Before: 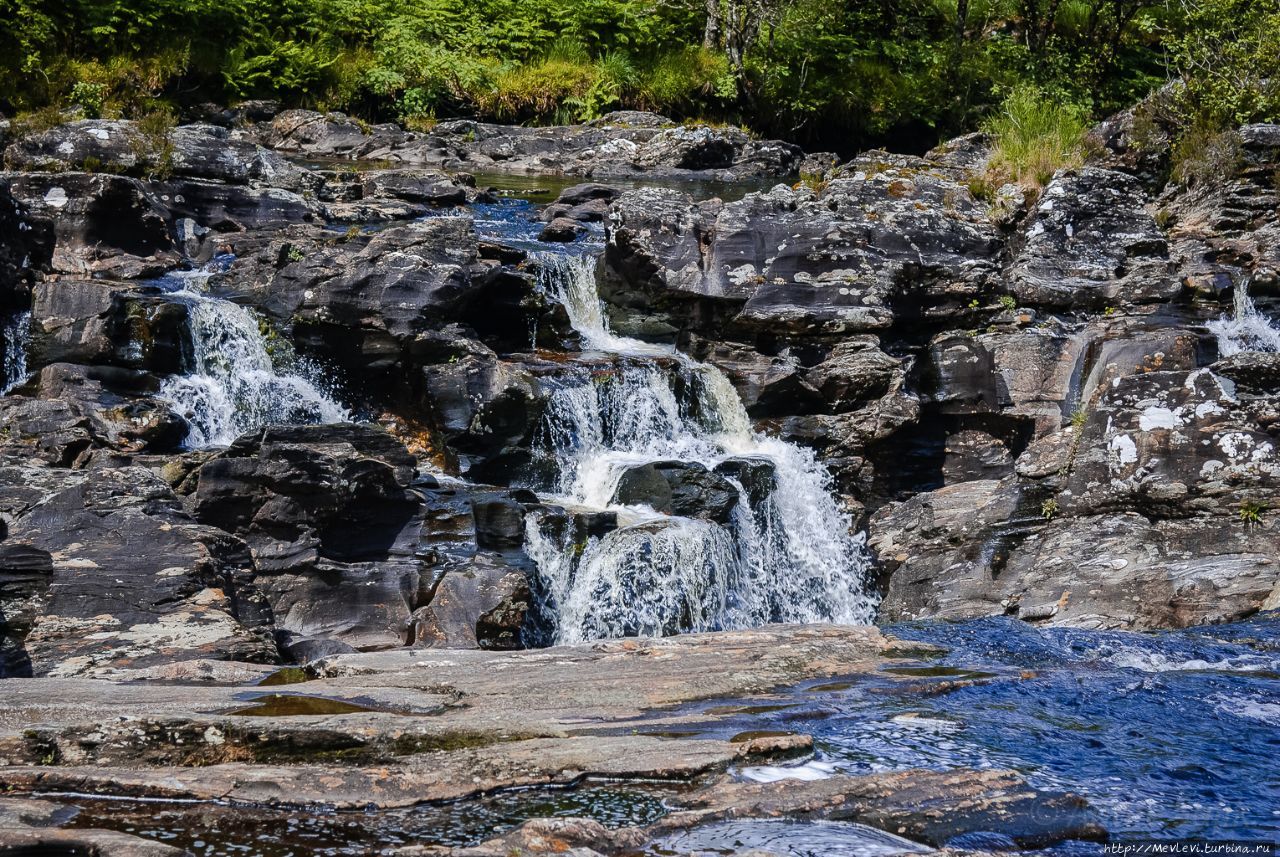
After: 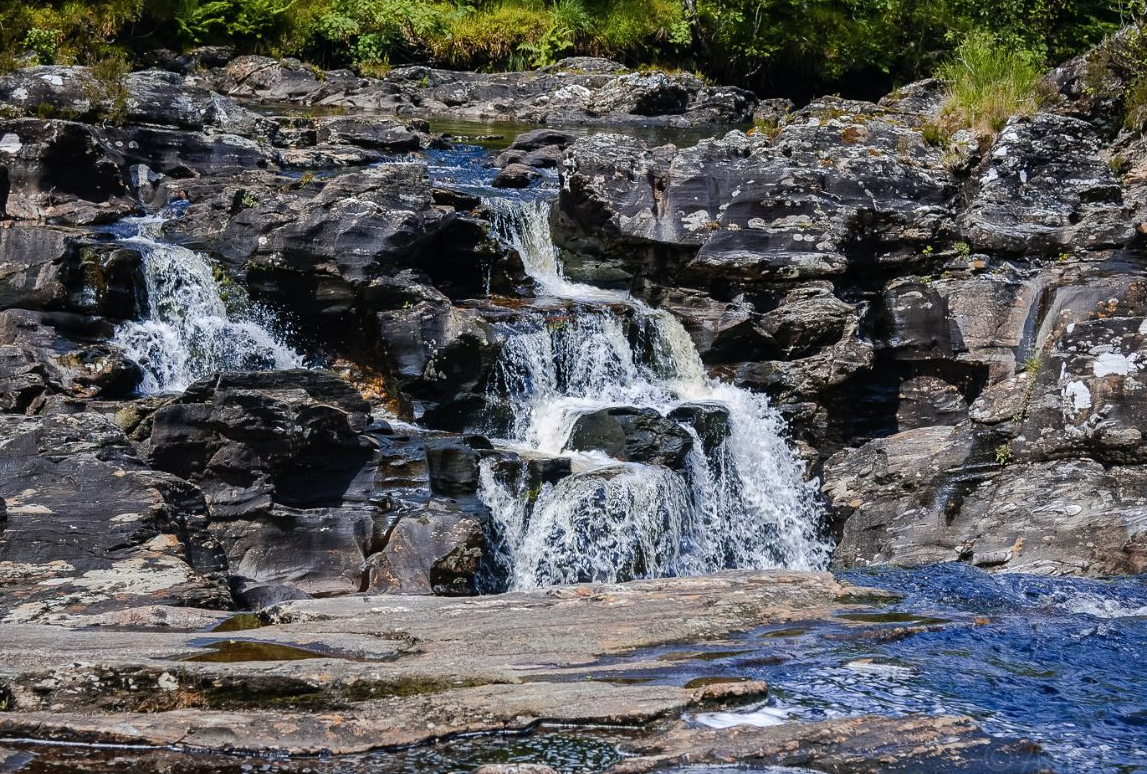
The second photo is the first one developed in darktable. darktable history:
crop: left 3.597%, top 6.417%, right 6.743%, bottom 3.215%
